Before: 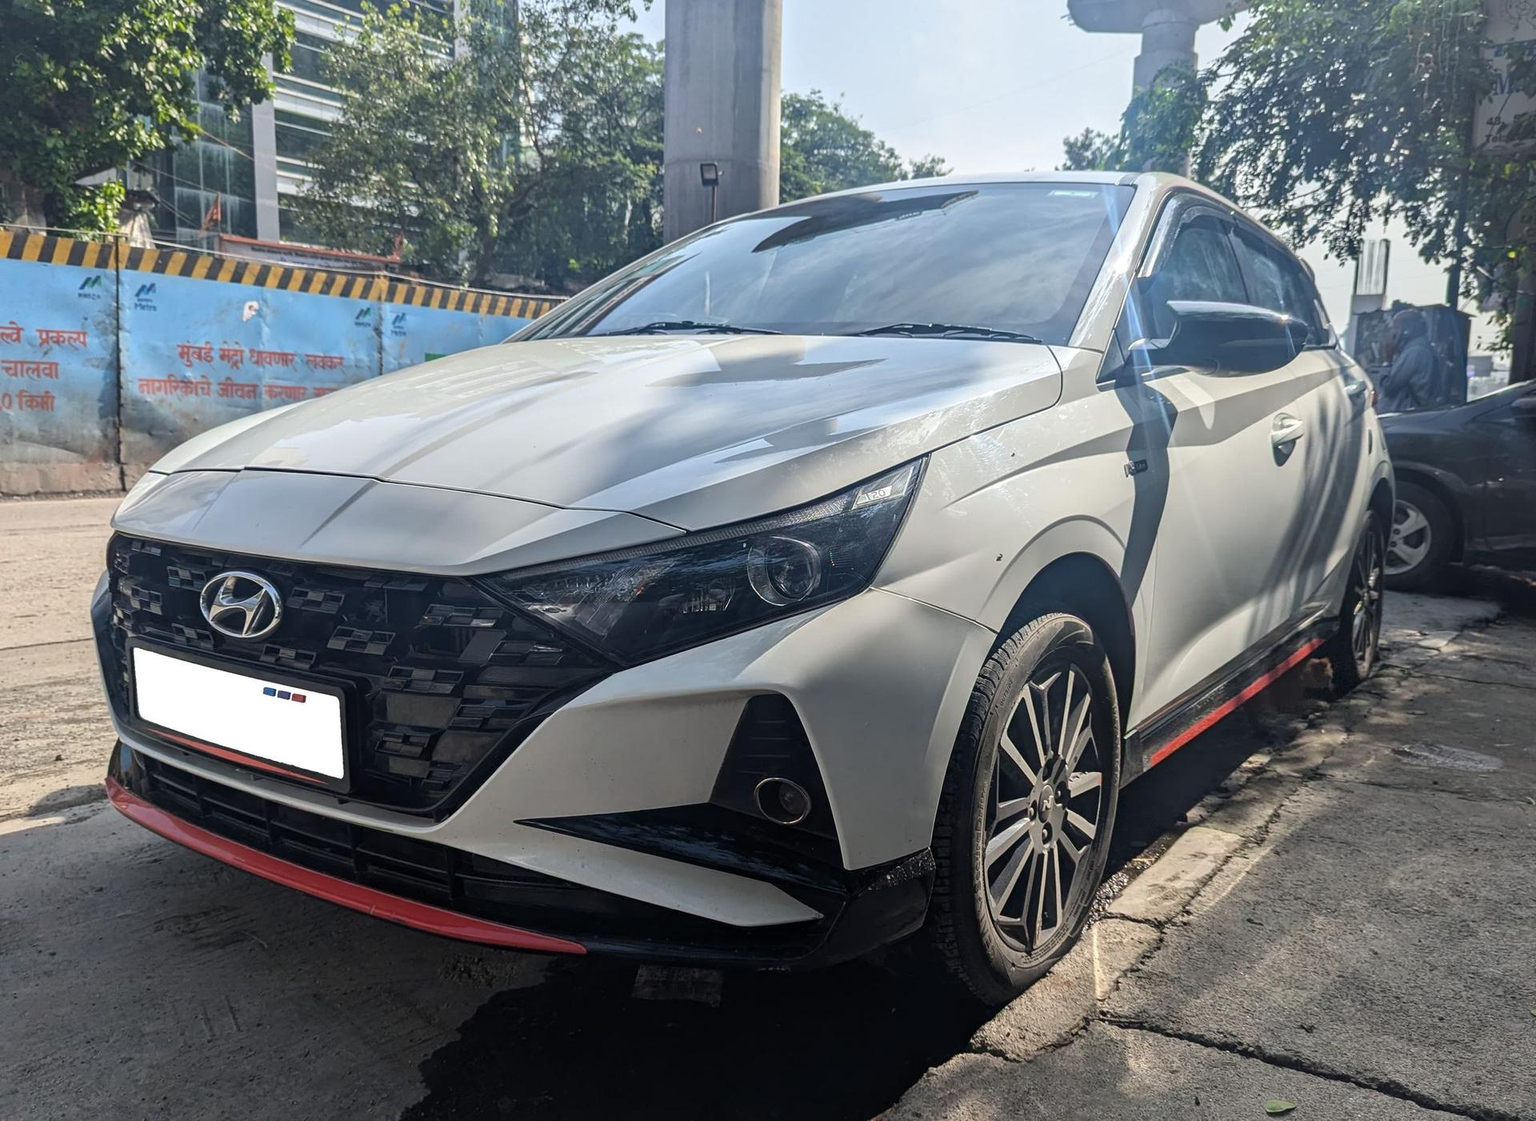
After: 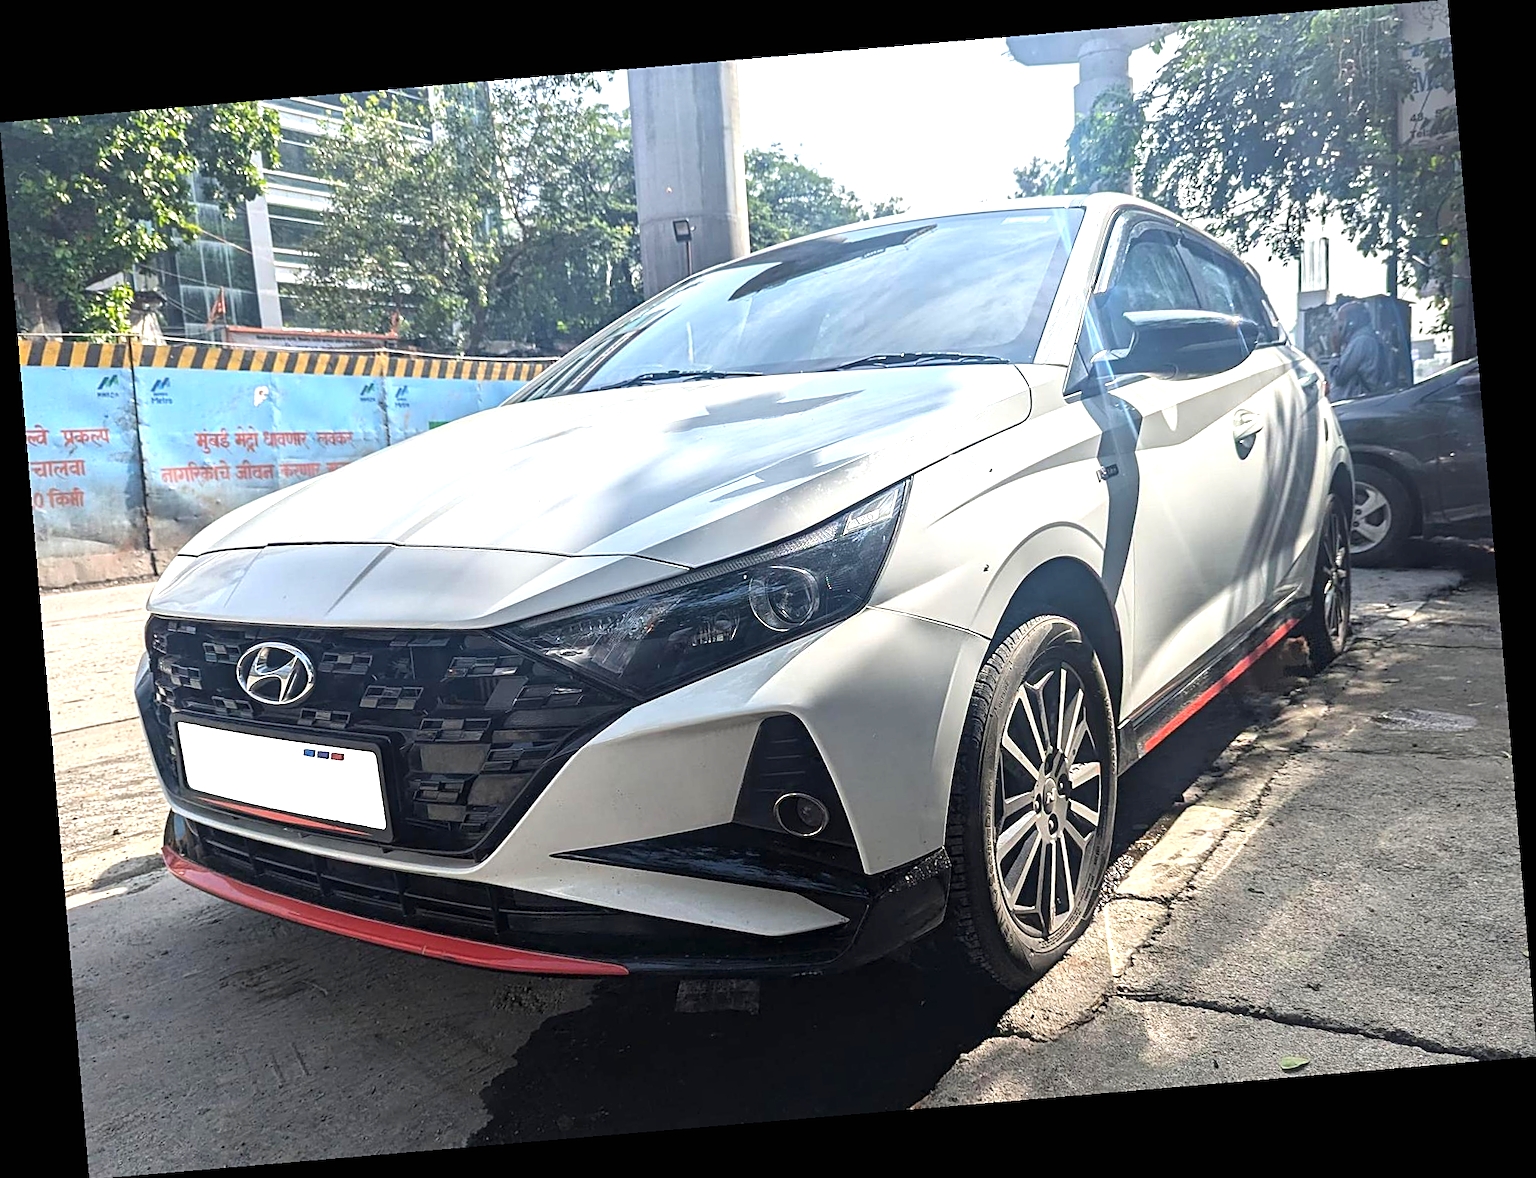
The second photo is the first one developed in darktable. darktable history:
rotate and perspective: rotation -4.86°, automatic cropping off
sharpen: on, module defaults
exposure: black level correction 0, exposure 0.877 EV, compensate exposure bias true, compensate highlight preservation false
